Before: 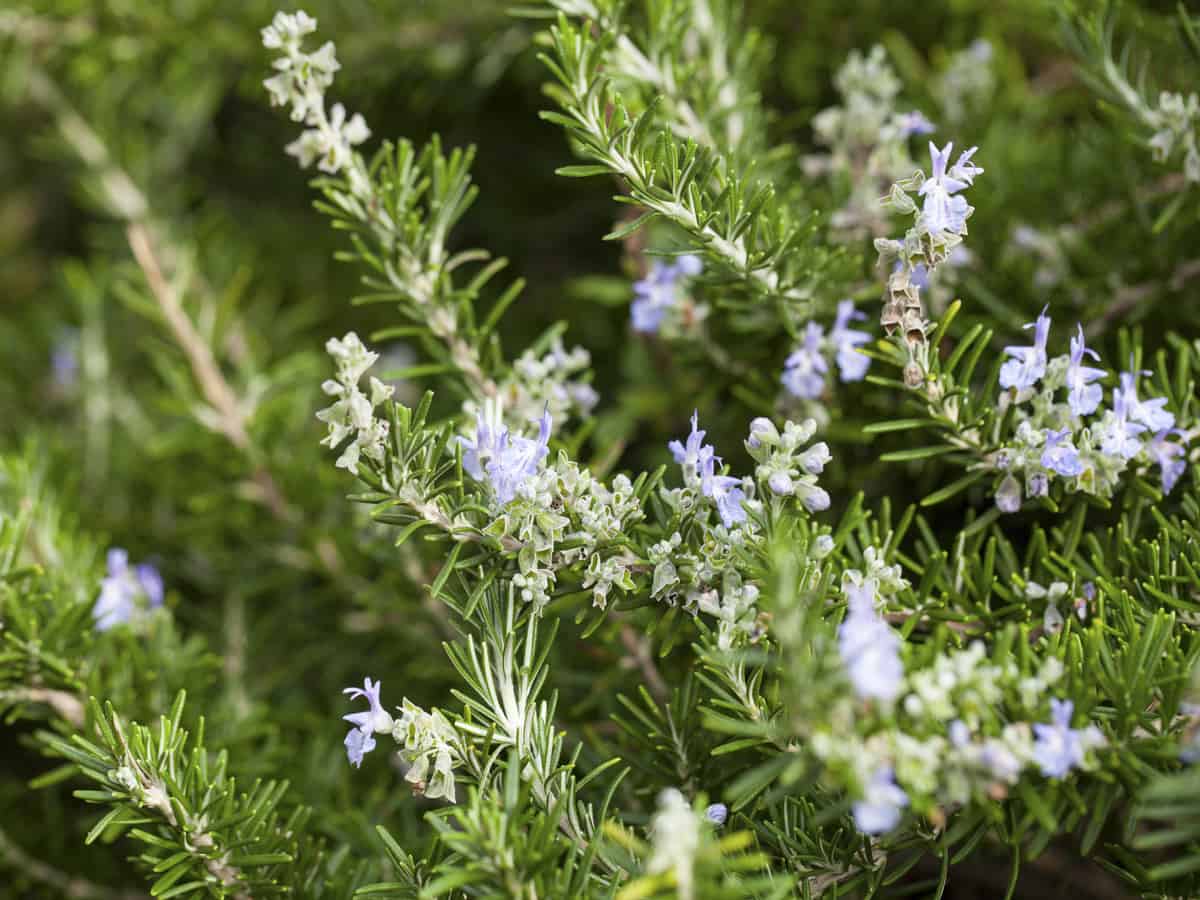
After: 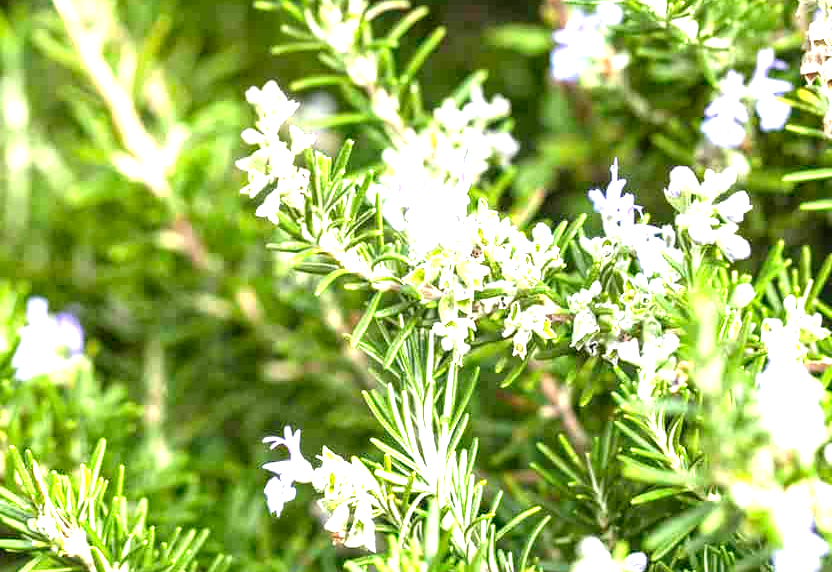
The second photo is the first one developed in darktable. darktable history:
crop: left 6.679%, top 27.955%, right 23.935%, bottom 8.389%
exposure: black level correction 0.001, exposure 1.719 EV, compensate highlight preservation false
local contrast: on, module defaults
